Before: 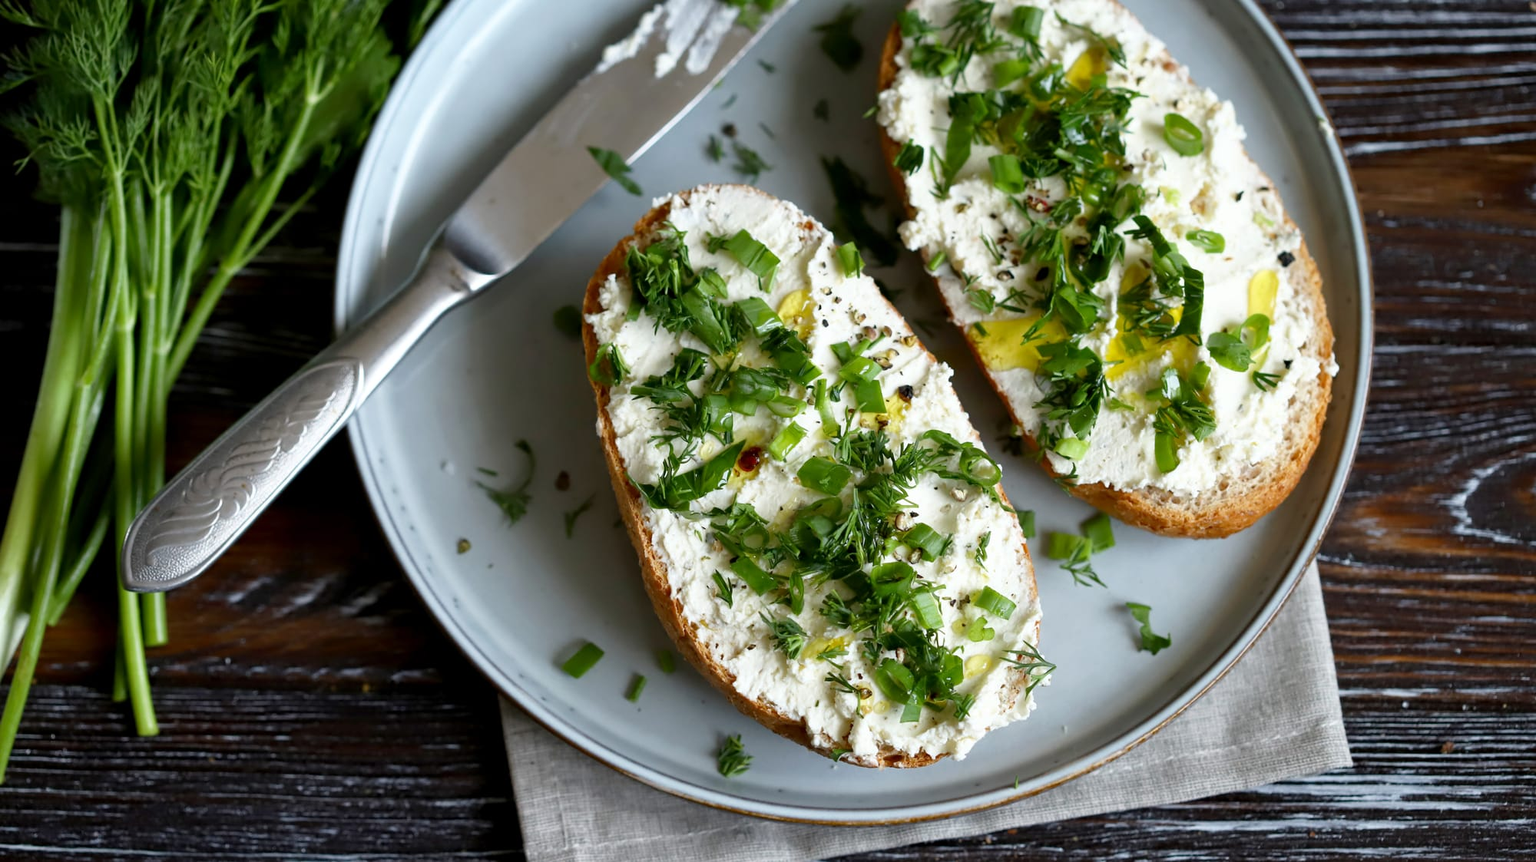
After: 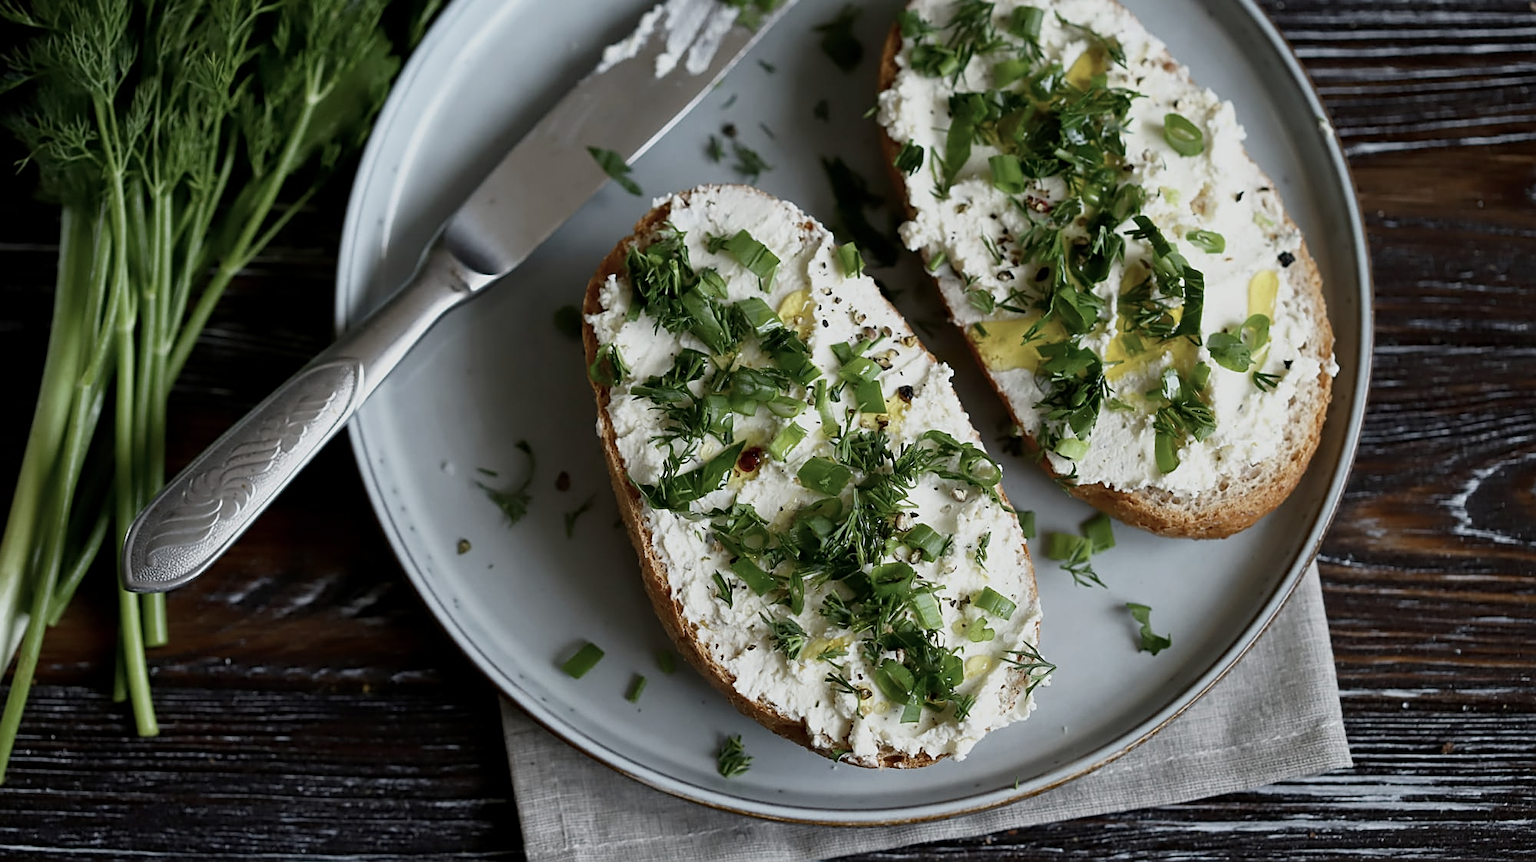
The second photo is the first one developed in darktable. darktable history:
sharpen: on, module defaults
contrast brightness saturation: contrast 0.1, saturation -0.3
exposure: exposure -0.492 EV, compensate highlight preservation false
